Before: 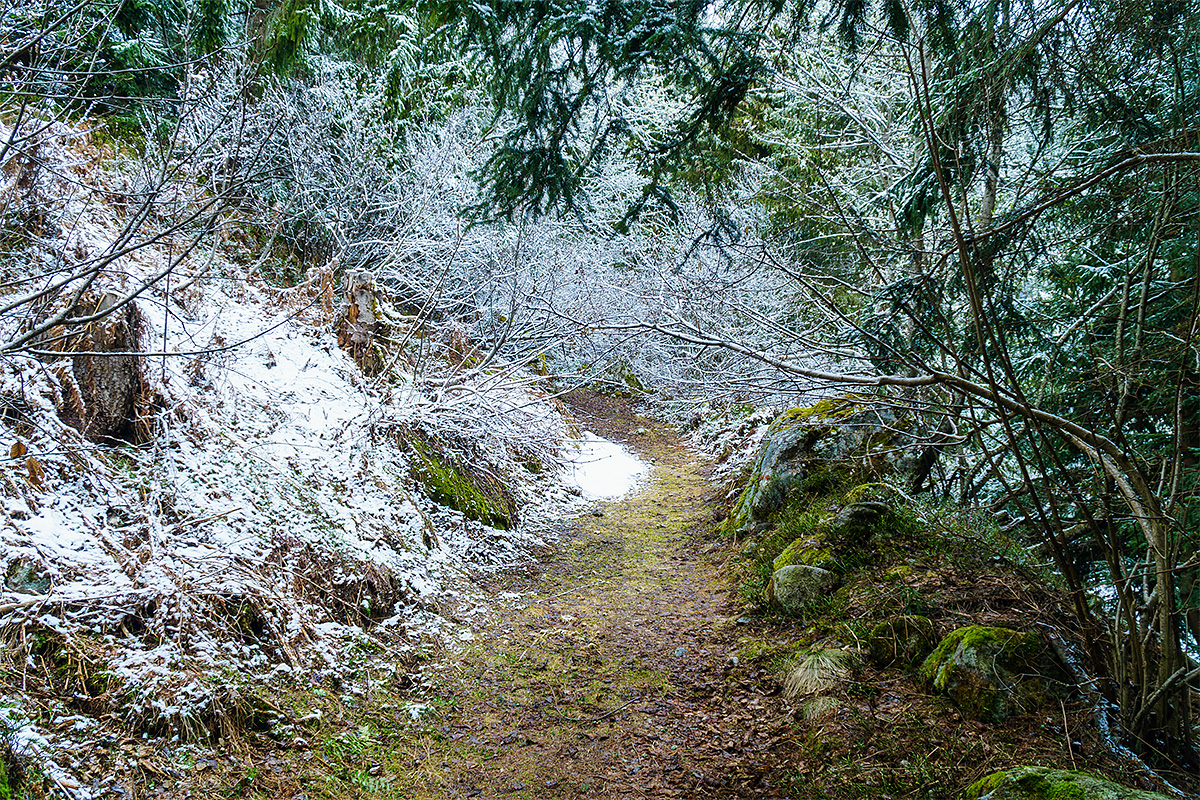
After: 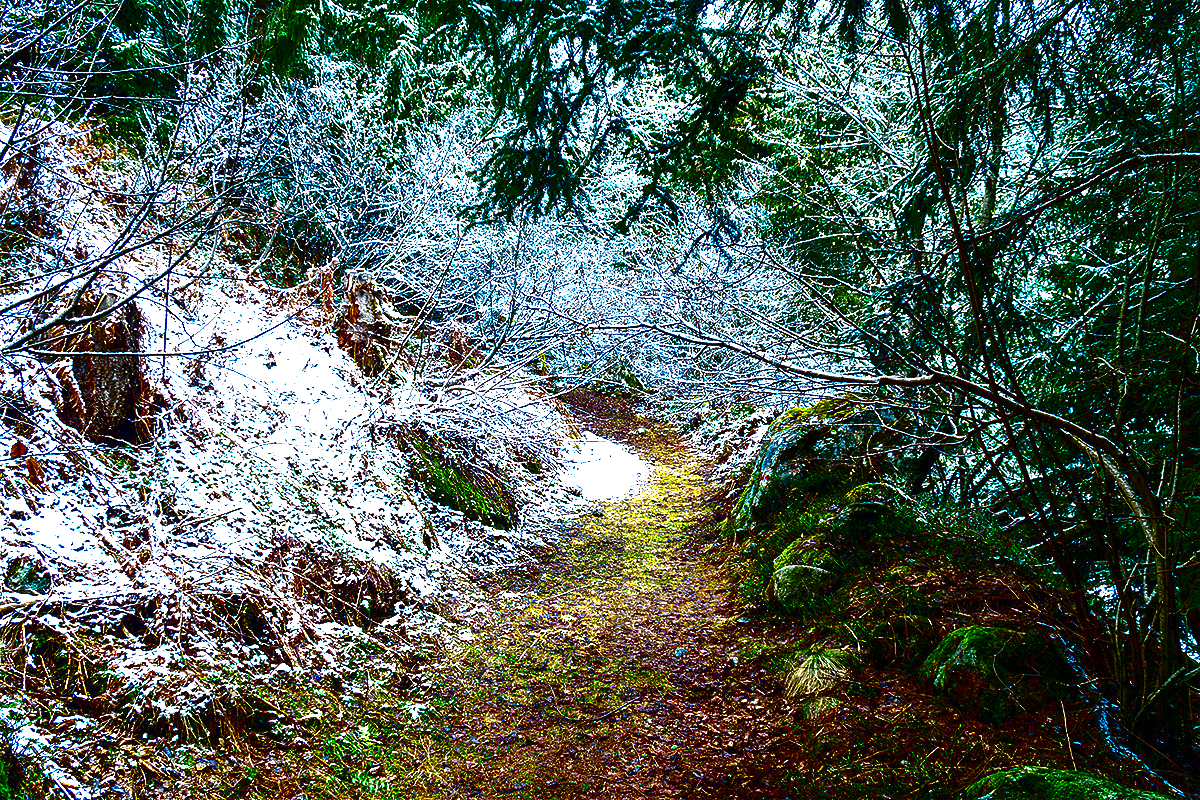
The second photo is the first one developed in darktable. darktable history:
exposure: exposure 1.067 EV, compensate highlight preservation false
contrast brightness saturation: brightness -0.999, saturation 0.993
